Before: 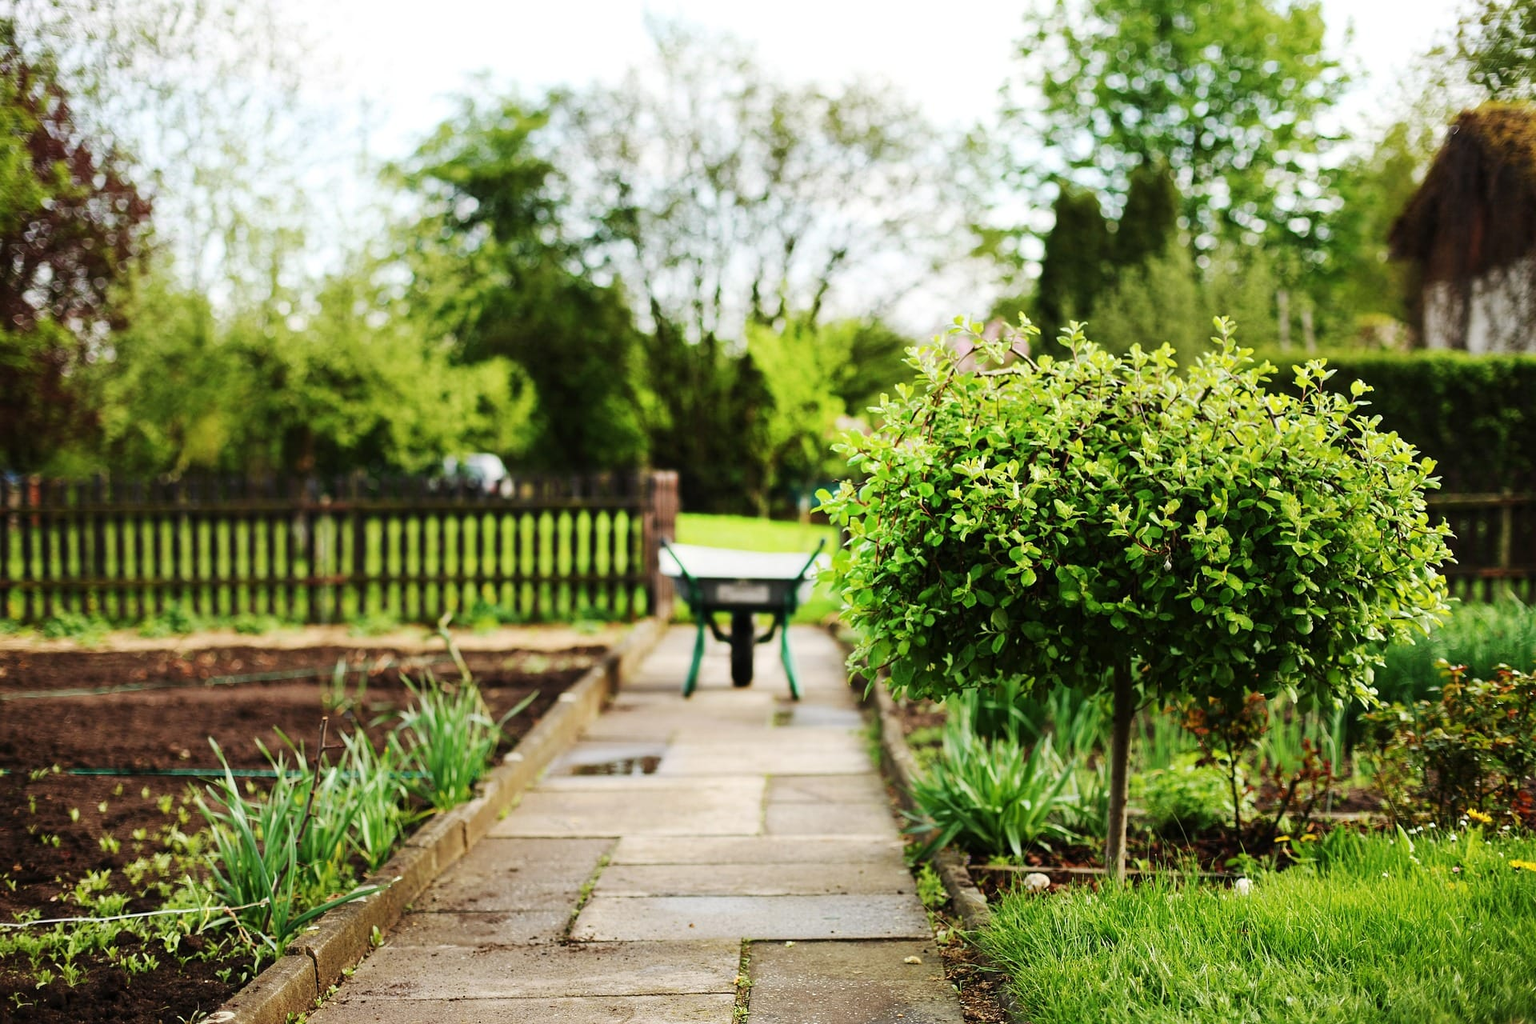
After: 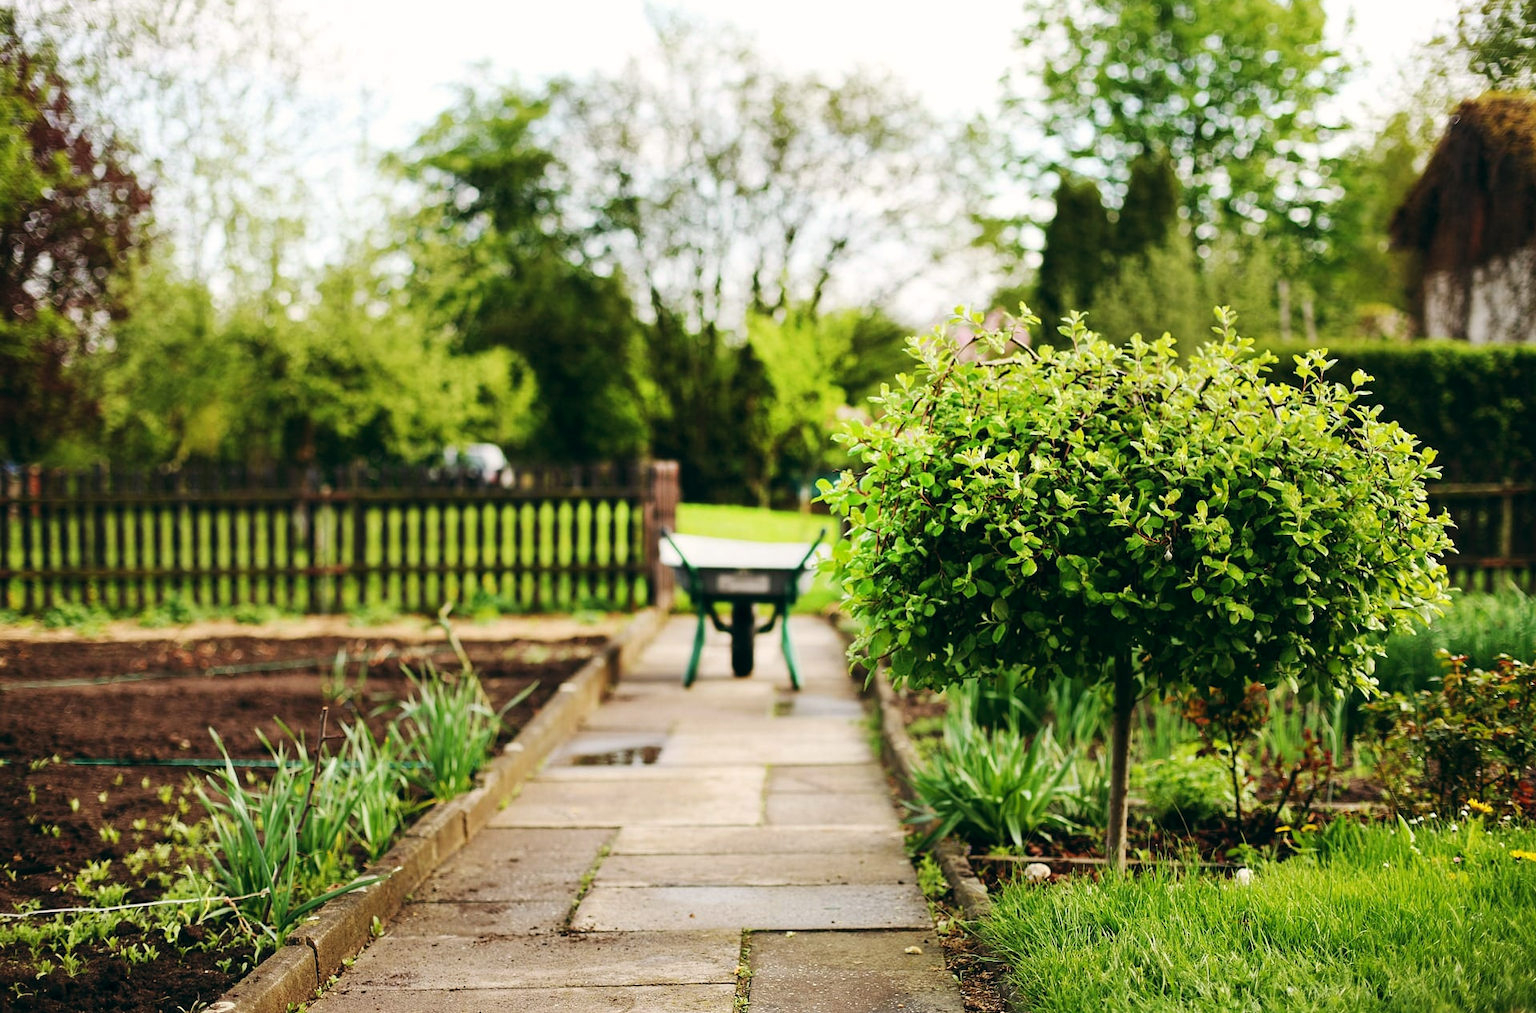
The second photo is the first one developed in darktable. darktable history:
crop: top 1.049%, right 0.001%
color balance: lift [1, 0.998, 1.001, 1.002], gamma [1, 1.02, 1, 0.98], gain [1, 1.02, 1.003, 0.98]
